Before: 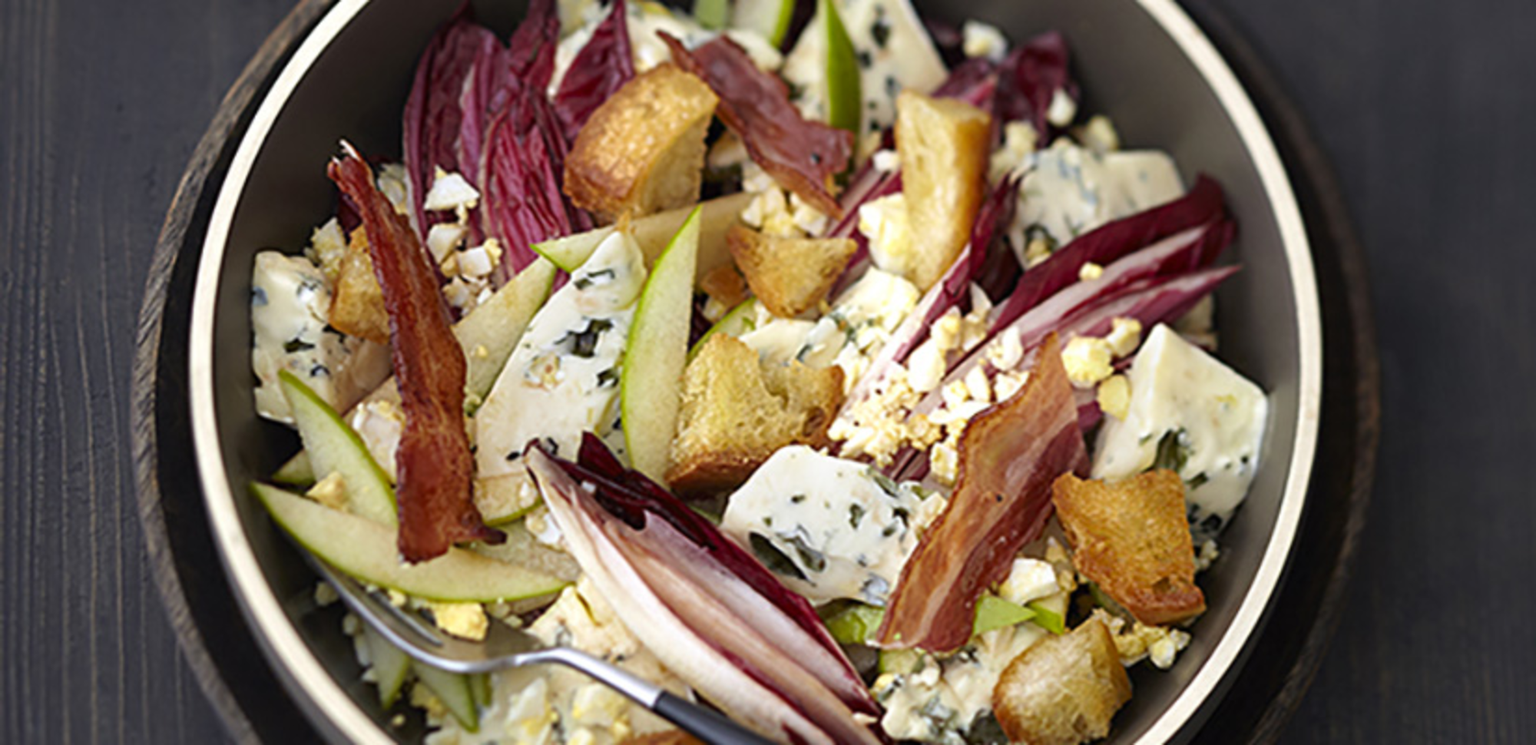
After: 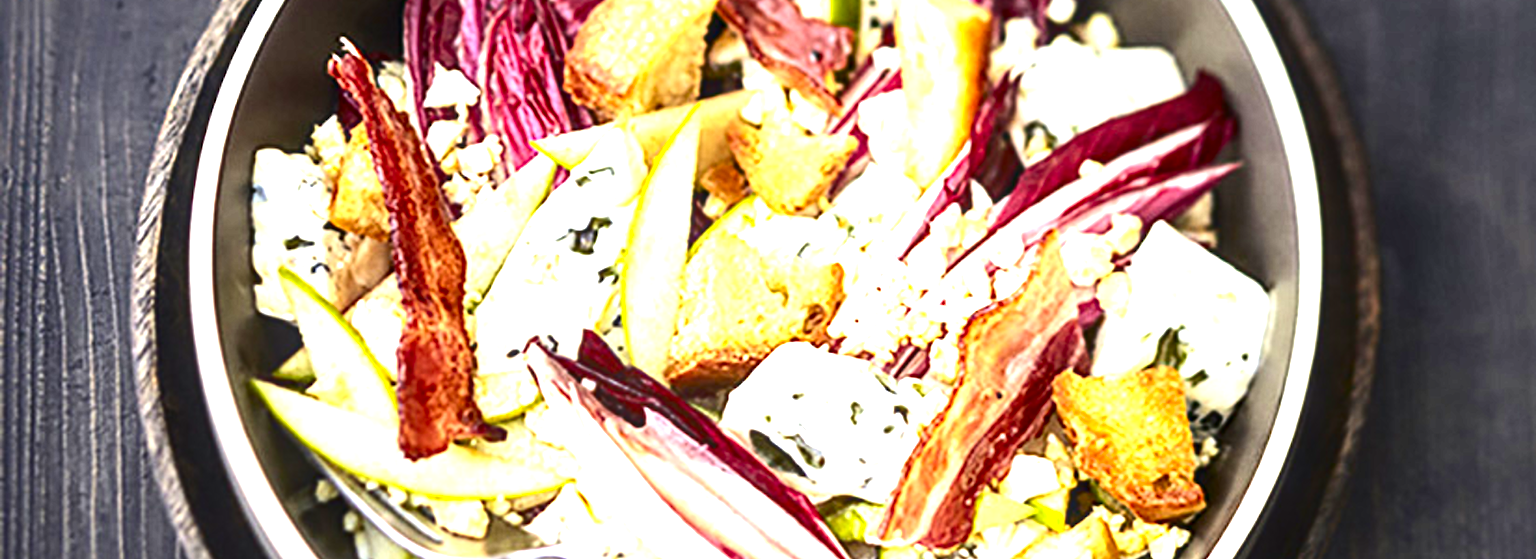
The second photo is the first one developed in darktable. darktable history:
exposure: exposure 1.996 EV, compensate highlight preservation false
local contrast: detail 150%
contrast brightness saturation: contrast 0.194, brightness -0.244, saturation 0.116
crop: top 13.828%, bottom 10.953%
